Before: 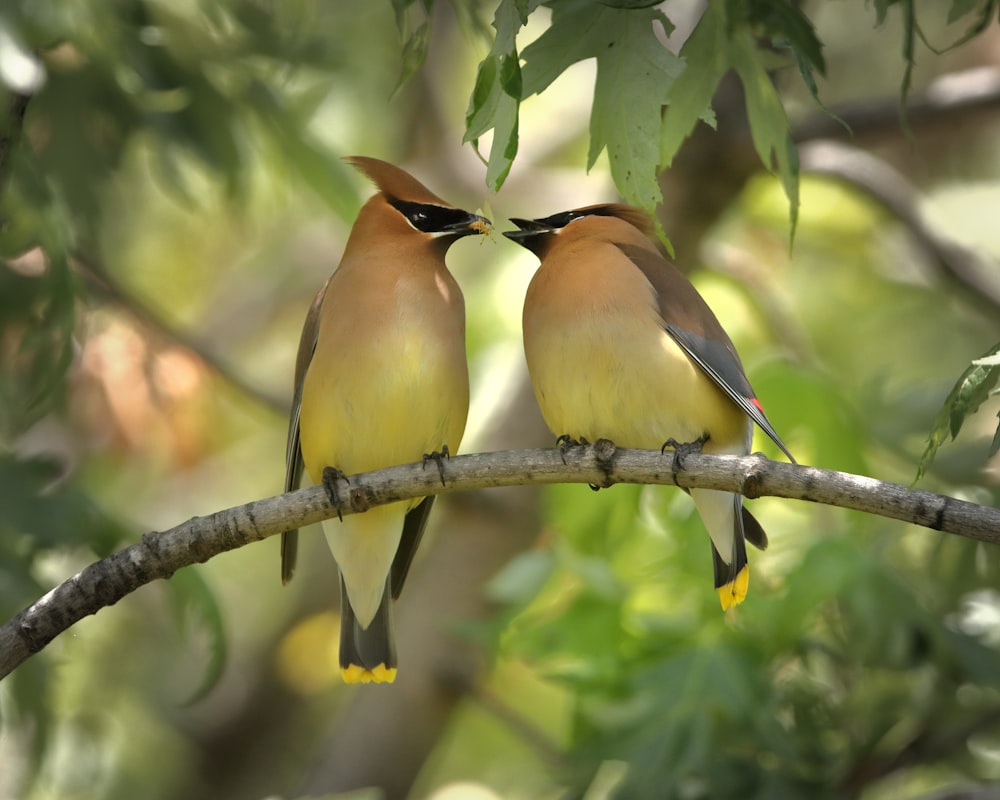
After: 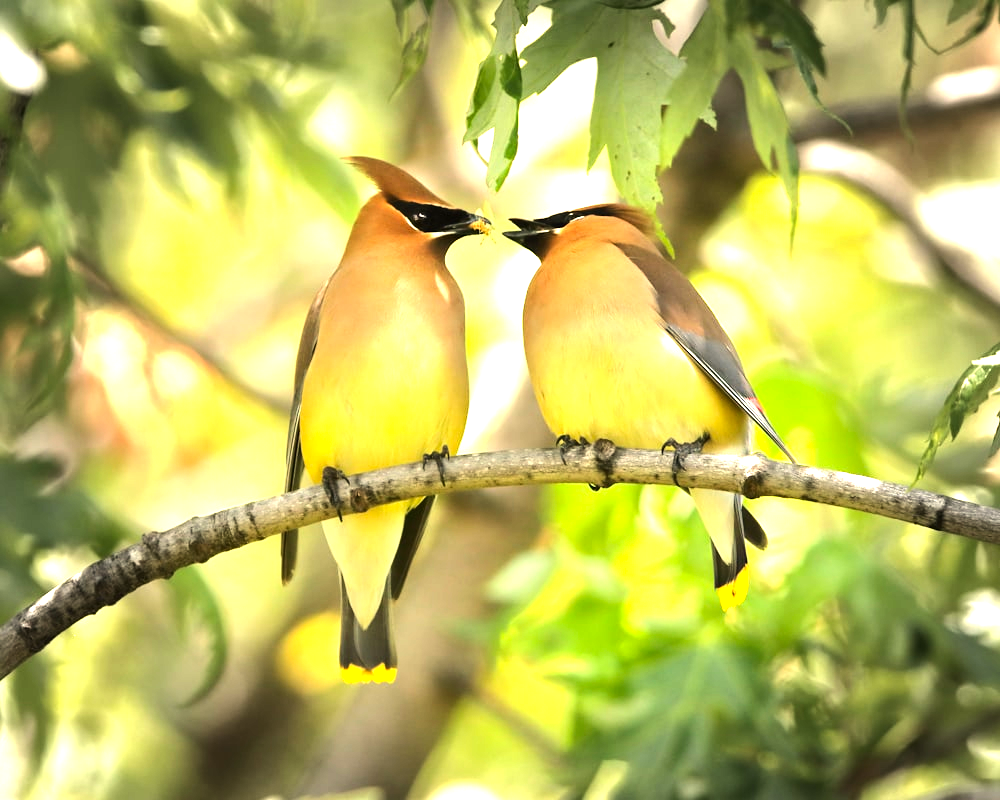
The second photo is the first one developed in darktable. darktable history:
exposure: black level correction 0, exposure 1 EV, compensate exposure bias true, compensate highlight preservation false
contrast brightness saturation: contrast 0.04, saturation 0.16
tone equalizer: -8 EV -0.75 EV, -7 EV -0.7 EV, -6 EV -0.6 EV, -5 EV -0.4 EV, -3 EV 0.4 EV, -2 EV 0.6 EV, -1 EV 0.7 EV, +0 EV 0.75 EV, edges refinement/feathering 500, mask exposure compensation -1.57 EV, preserve details no
white balance: red 1.045, blue 0.932
